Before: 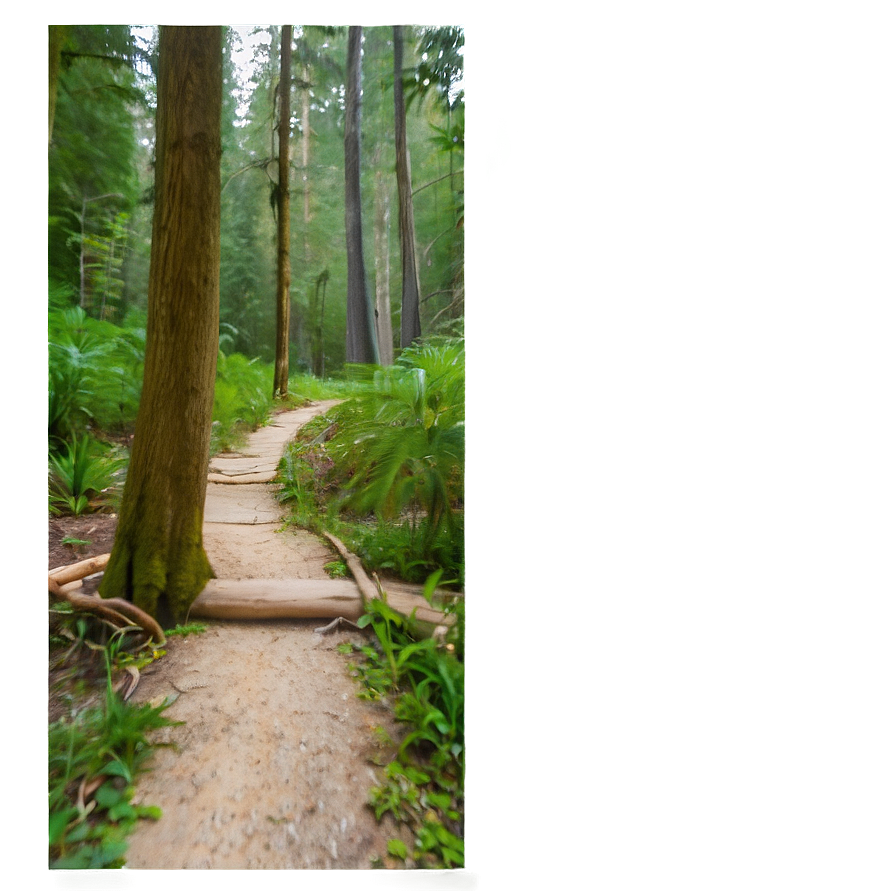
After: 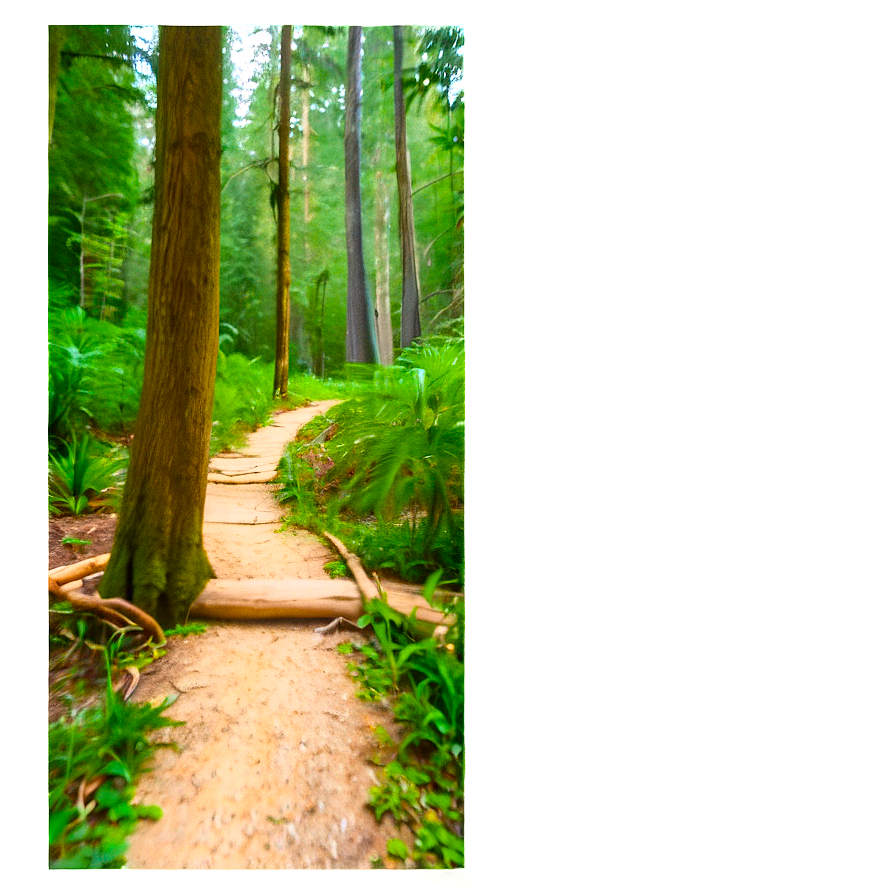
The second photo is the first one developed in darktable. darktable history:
color balance rgb: perceptual saturation grading › global saturation 36%, perceptual brilliance grading › global brilliance 10%, global vibrance 20%
tone curve: curves: ch0 [(0, 0) (0.091, 0.077) (0.517, 0.574) (0.745, 0.82) (0.844, 0.908) (0.909, 0.942) (1, 0.973)]; ch1 [(0, 0) (0.437, 0.404) (0.5, 0.5) (0.534, 0.554) (0.58, 0.603) (0.616, 0.649) (1, 1)]; ch2 [(0, 0) (0.442, 0.415) (0.5, 0.5) (0.535, 0.557) (0.585, 0.62) (1, 1)], color space Lab, independent channels, preserve colors none
